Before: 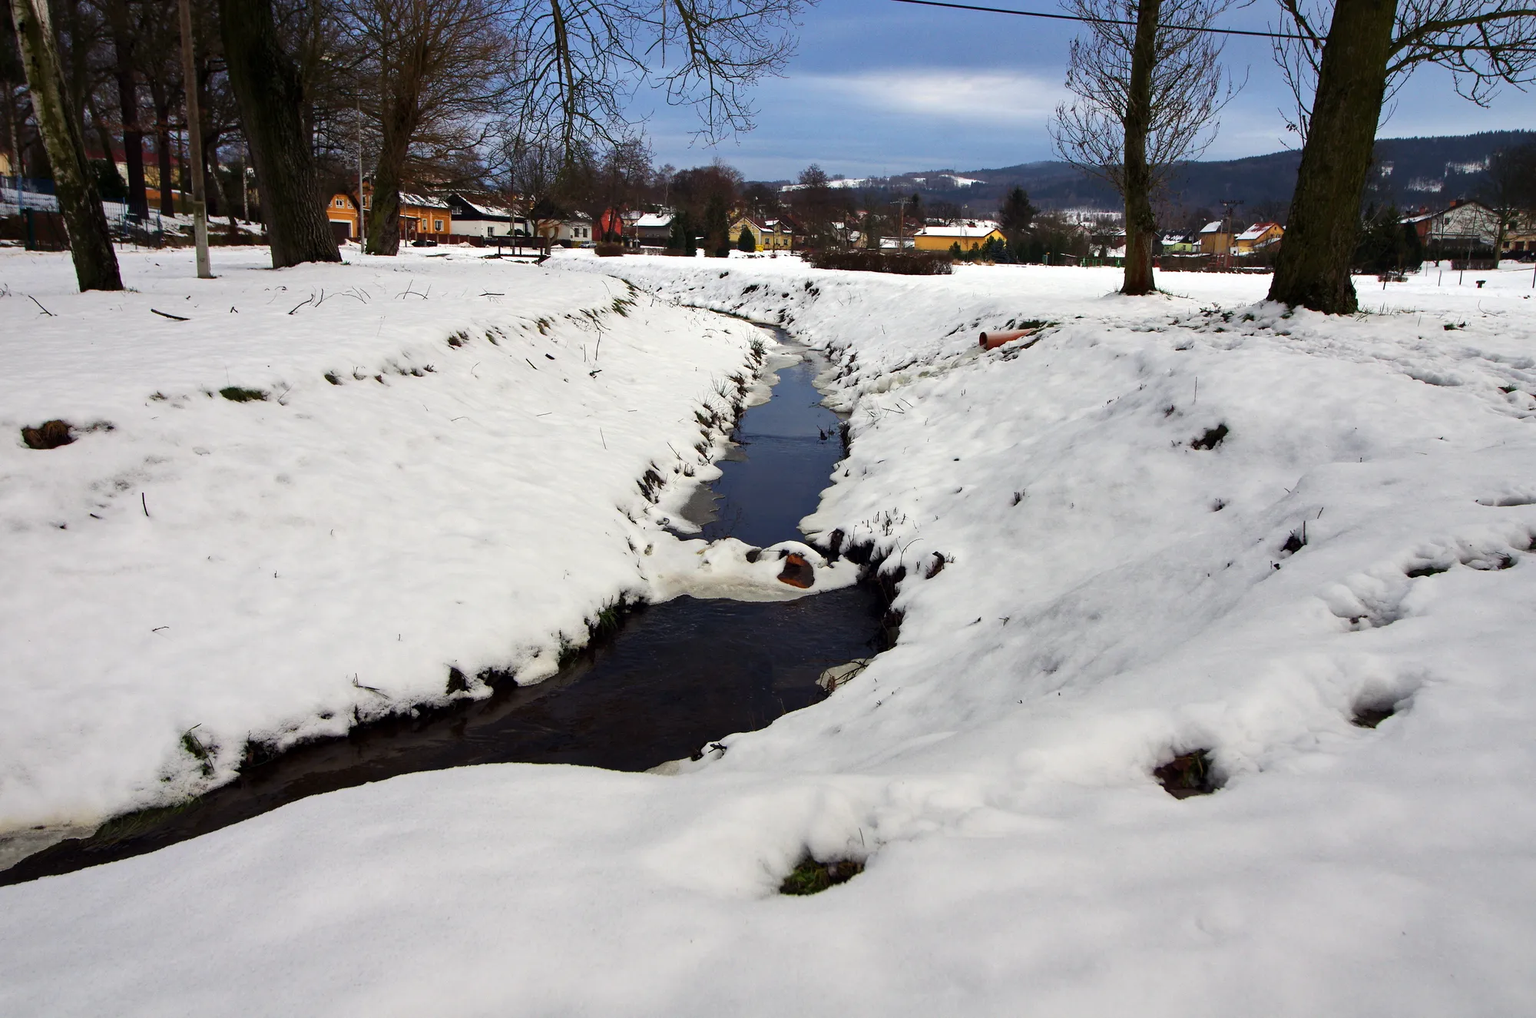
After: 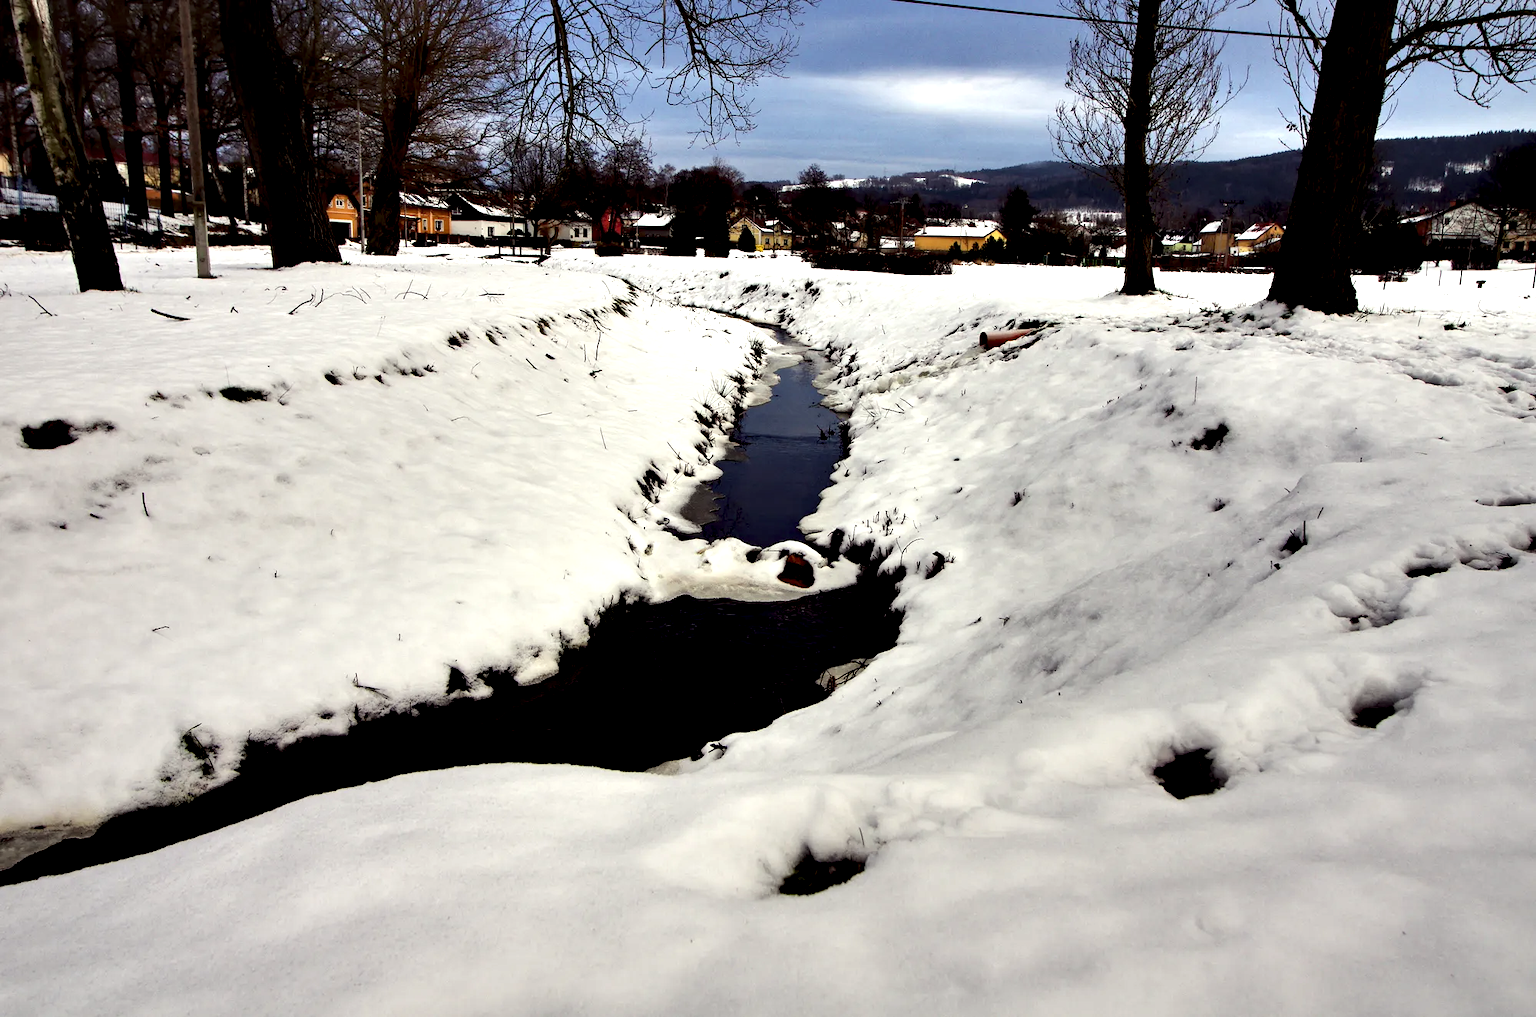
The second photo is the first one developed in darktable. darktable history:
color correction: highlights a* -0.941, highlights b* 4.49, shadows a* 3.65
contrast equalizer: octaves 7, y [[0.609, 0.611, 0.615, 0.613, 0.607, 0.603], [0.504, 0.498, 0.496, 0.499, 0.506, 0.516], [0 ×6], [0 ×6], [0 ×6]]
